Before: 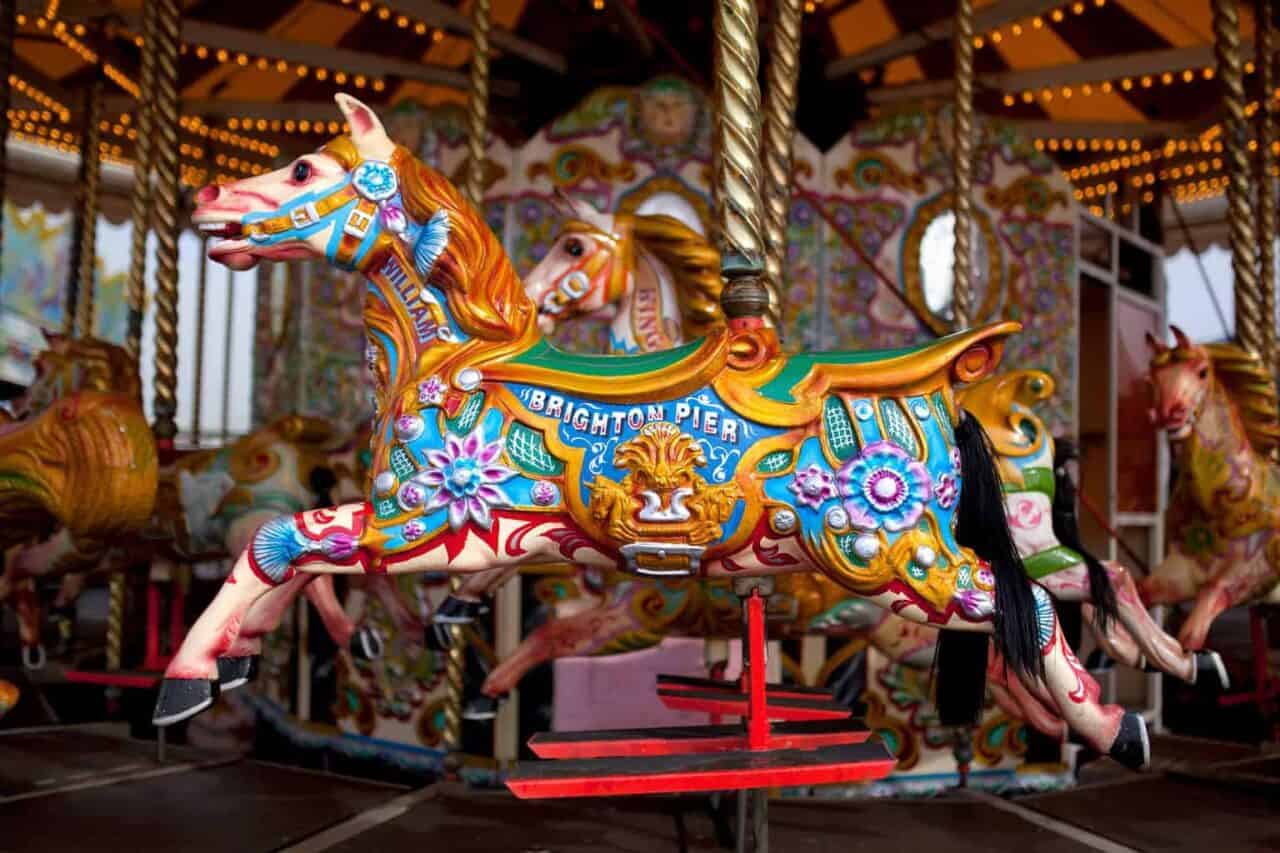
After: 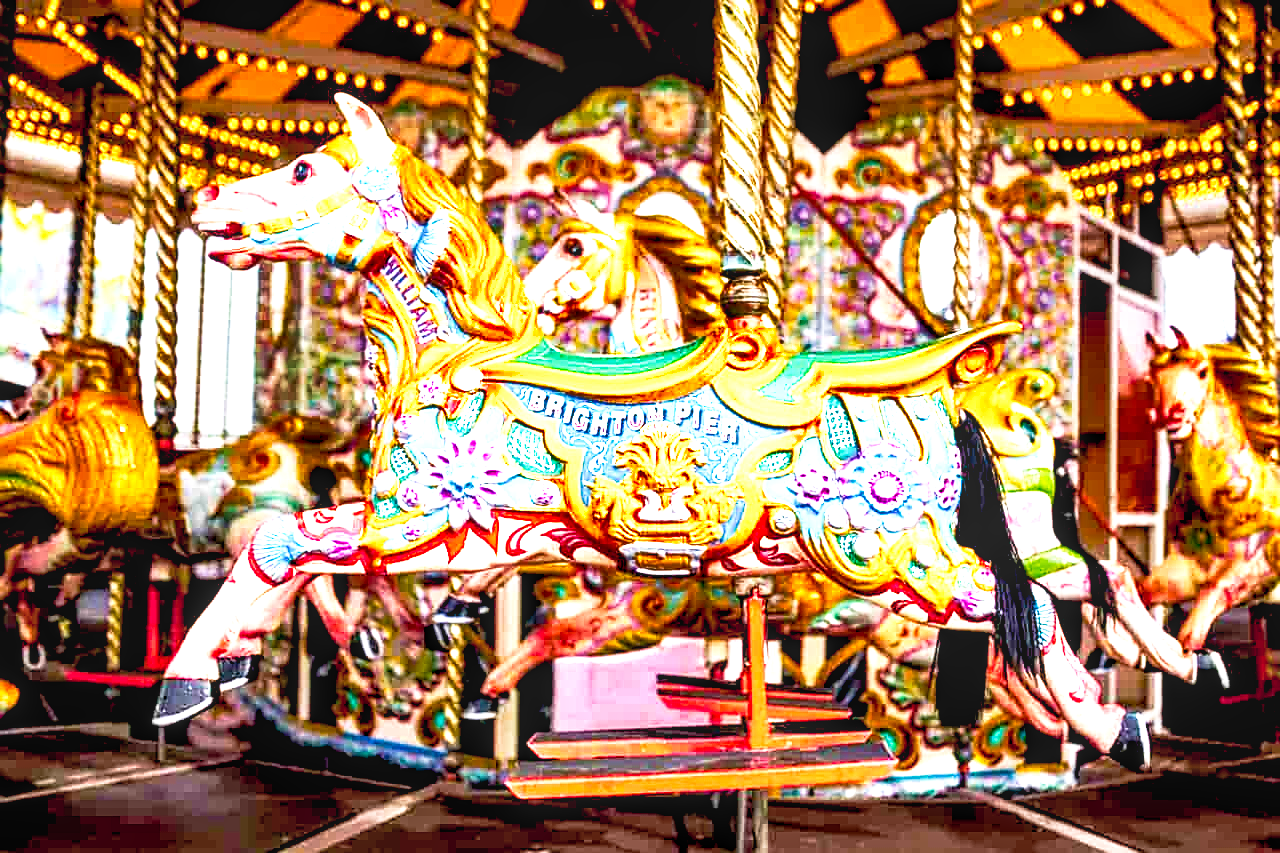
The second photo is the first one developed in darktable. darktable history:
exposure: exposure 1 EV, compensate exposure bias true, compensate highlight preservation false
tone curve: curves: ch0 [(0.003, 0.029) (0.188, 0.252) (0.46, 0.56) (0.608, 0.748) (0.871, 0.955) (1, 1)]; ch1 [(0, 0) (0.35, 0.356) (0.45, 0.453) (0.508, 0.515) (0.618, 0.634) (1, 1)]; ch2 [(0, 0) (0.456, 0.469) (0.5, 0.5) (0.634, 0.625) (1, 1)], preserve colors none
shadows and highlights: shadows 22.3, highlights -48.71, soften with gaussian
sharpen: on, module defaults
local contrast: highlights 61%, detail 143%, midtone range 0.432
velvia: on, module defaults
color balance rgb: power › hue 328.98°, global offset › luminance -1.028%, perceptual saturation grading › global saturation 0.021%, perceptual brilliance grading › global brilliance 29.899%, perceptual brilliance grading › highlights 12.082%, perceptual brilliance grading › mid-tones 24.516%, global vibrance 20%
